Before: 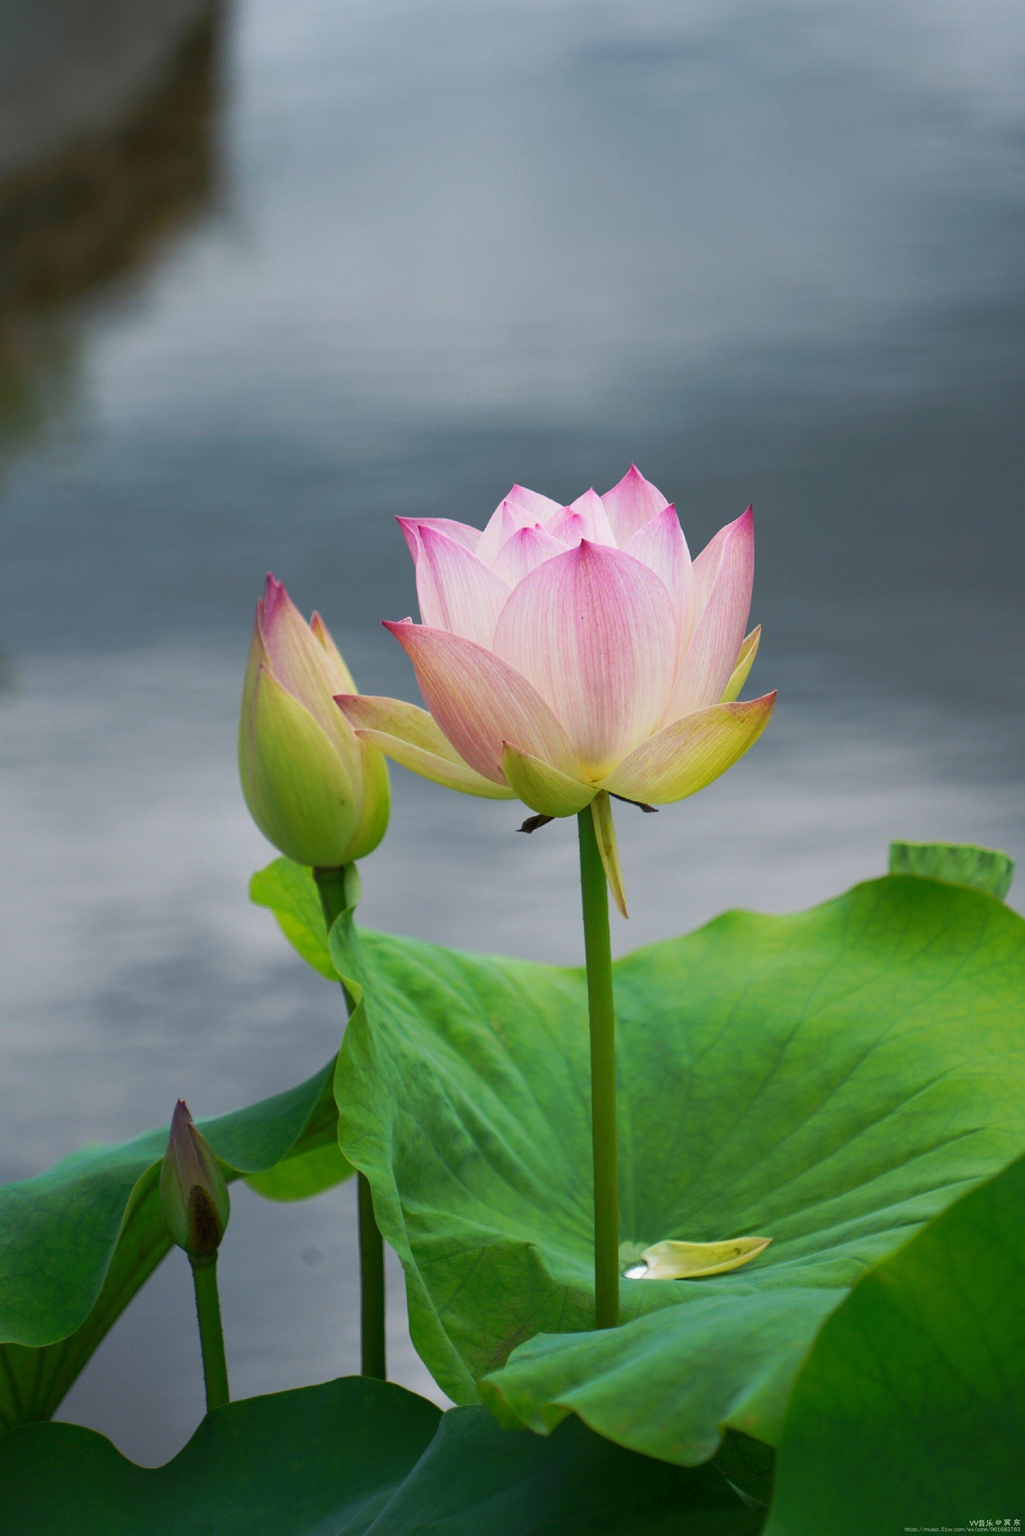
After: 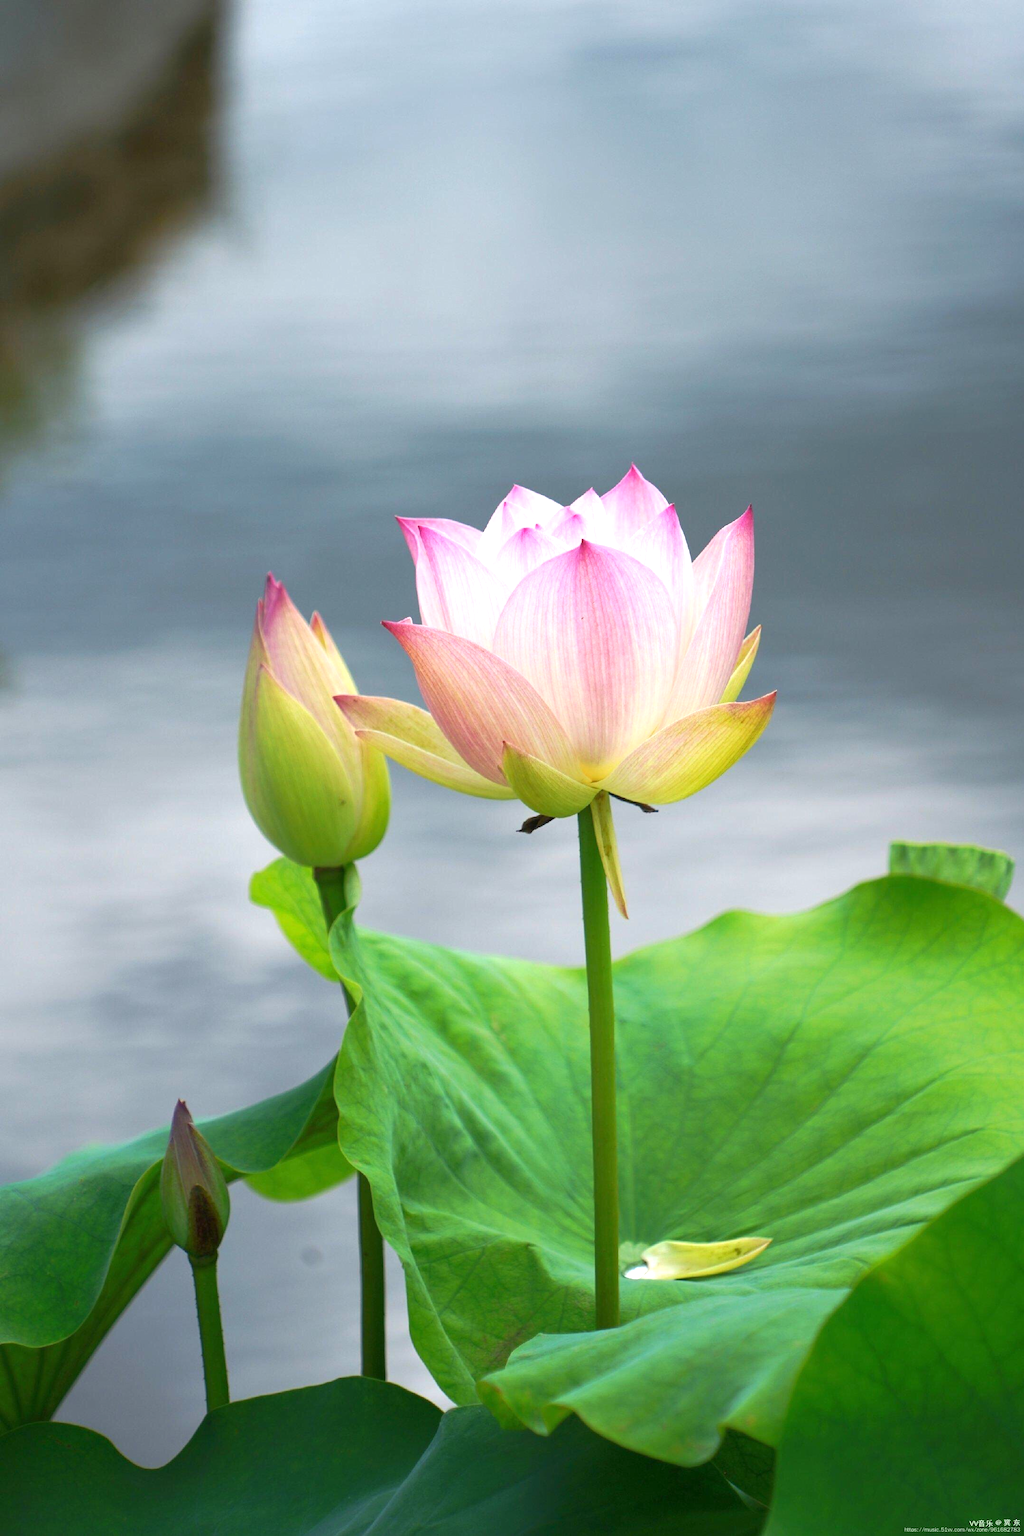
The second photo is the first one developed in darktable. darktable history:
exposure: exposure 0.734 EV, compensate exposure bias true, compensate highlight preservation false
